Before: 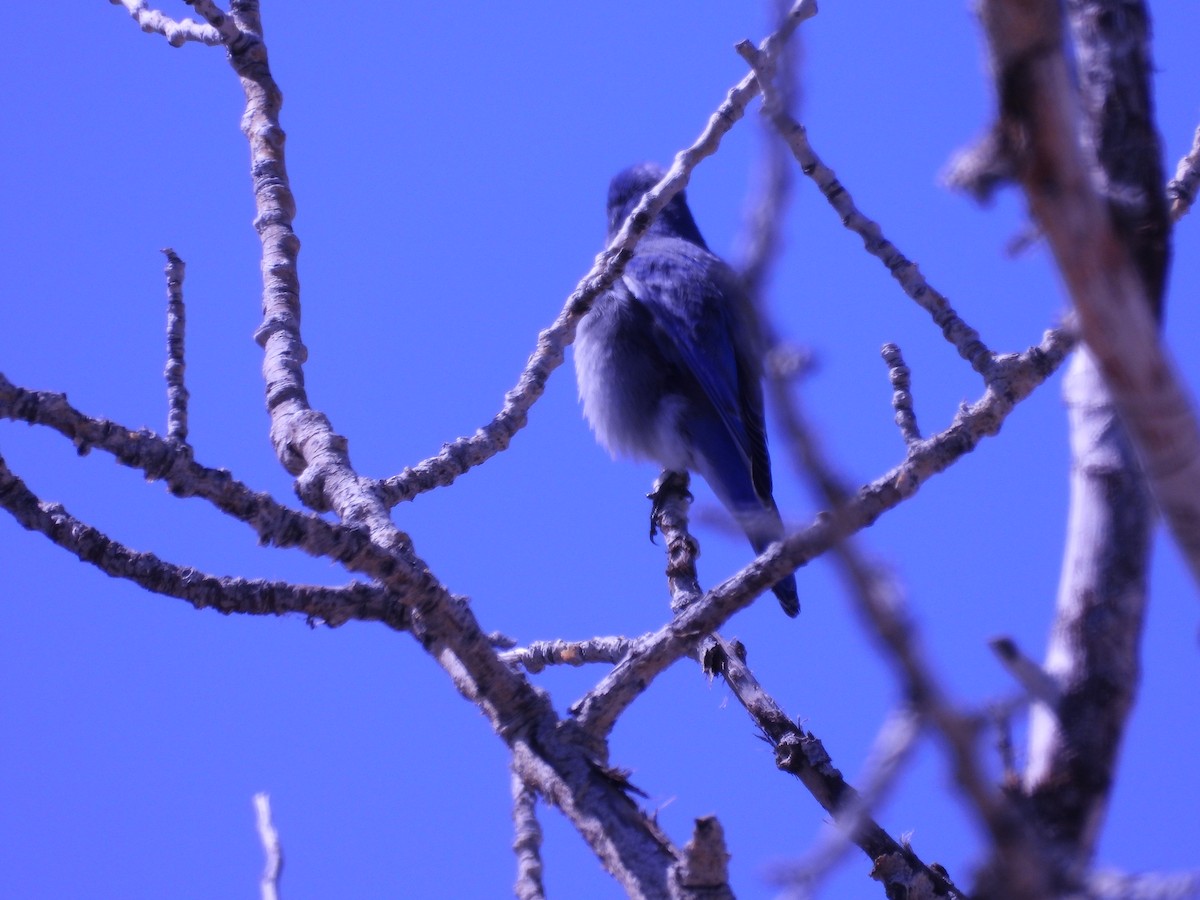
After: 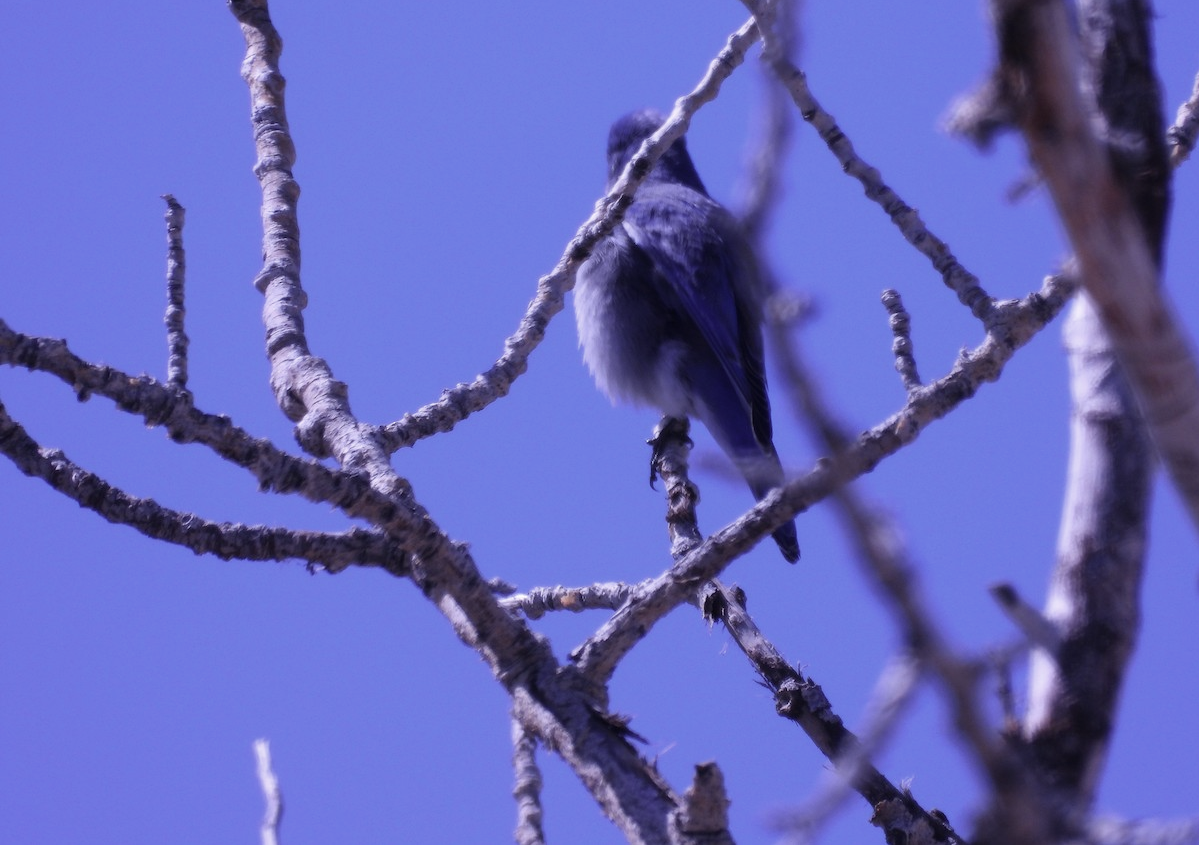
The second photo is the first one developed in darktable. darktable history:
color correction: highlights b* -0.005, saturation 0.774
exposure: compensate highlight preservation false
crop and rotate: top 6.039%
